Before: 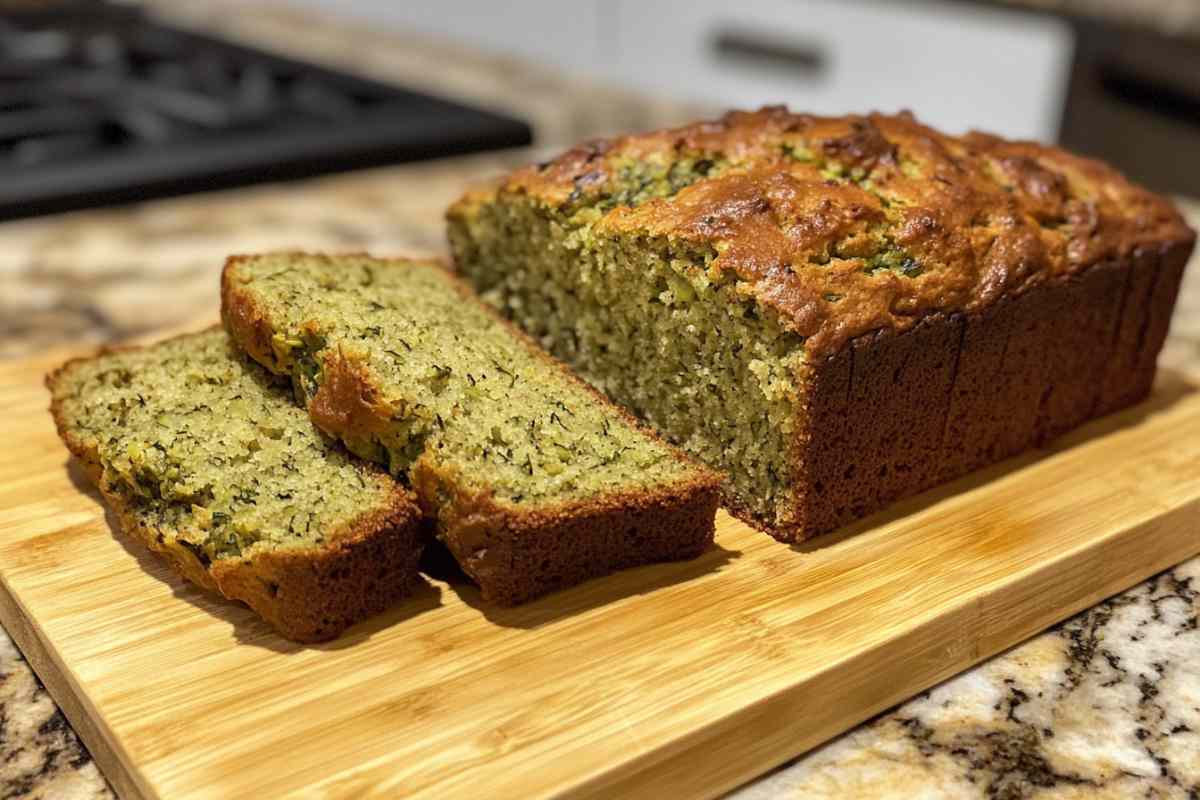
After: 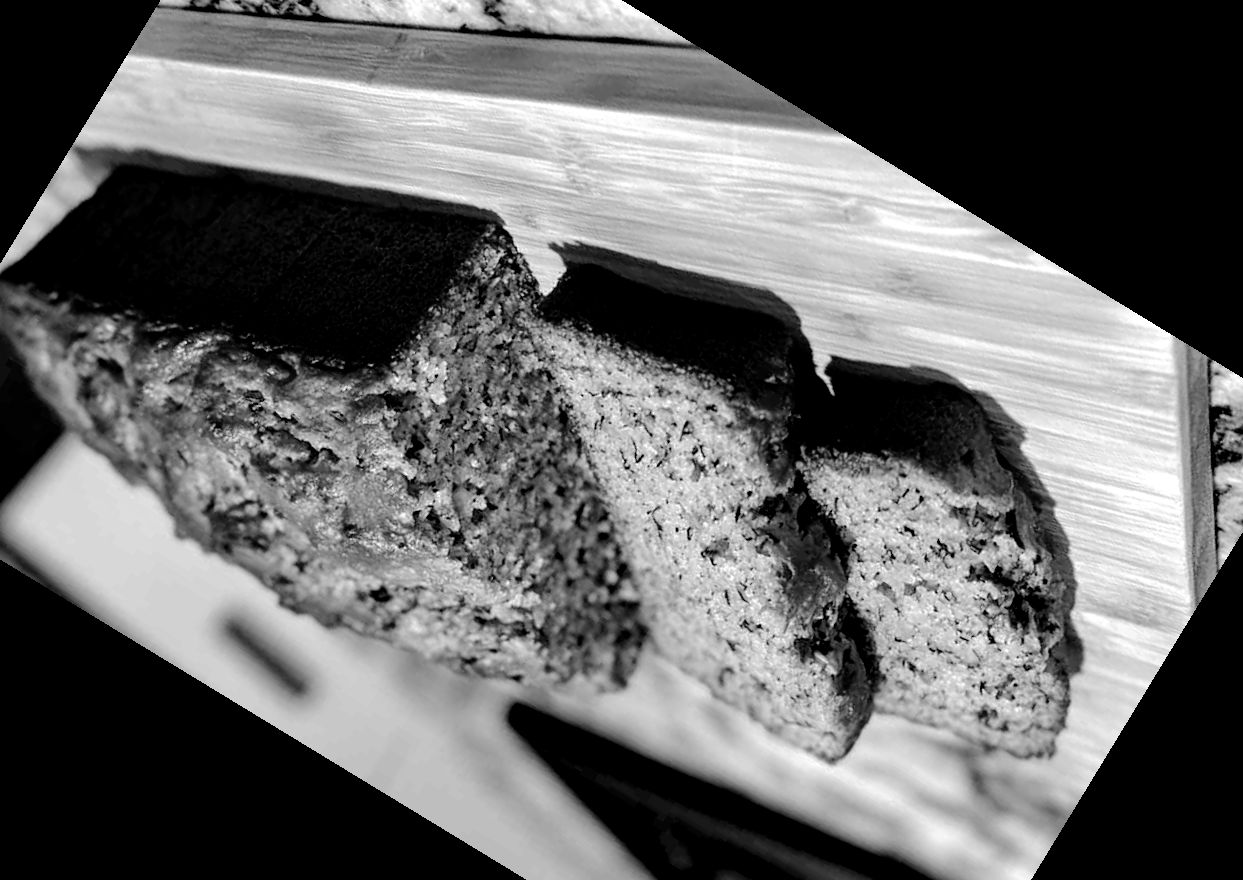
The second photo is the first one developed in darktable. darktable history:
tone curve: curves: ch0 [(0, 0) (0.003, 0.012) (0.011, 0.014) (0.025, 0.02) (0.044, 0.034) (0.069, 0.047) (0.1, 0.063) (0.136, 0.086) (0.177, 0.131) (0.224, 0.183) (0.277, 0.243) (0.335, 0.317) (0.399, 0.403) (0.468, 0.488) (0.543, 0.573) (0.623, 0.649) (0.709, 0.718) (0.801, 0.795) (0.898, 0.872) (1, 1)], preserve colors none
exposure: black level correction 0.031, exposure 0.304 EV, compensate highlight preservation false
crop and rotate: angle 148.68°, left 9.111%, top 15.603%, right 4.588%, bottom 17.041%
monochrome: a 2.21, b -1.33, size 2.2
